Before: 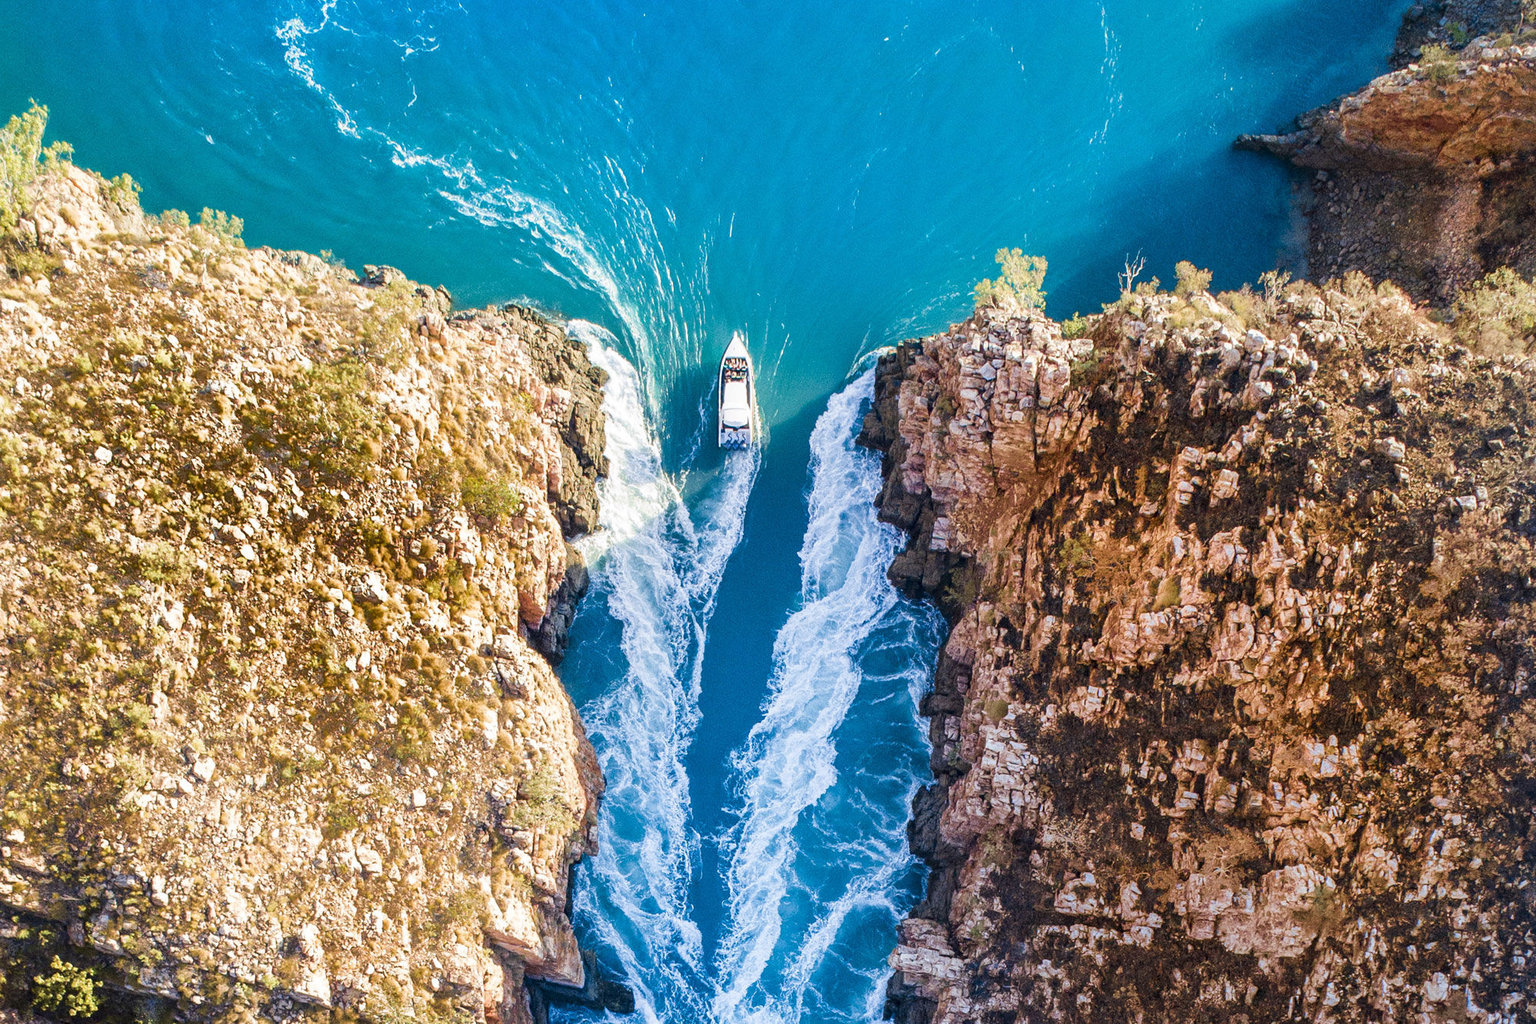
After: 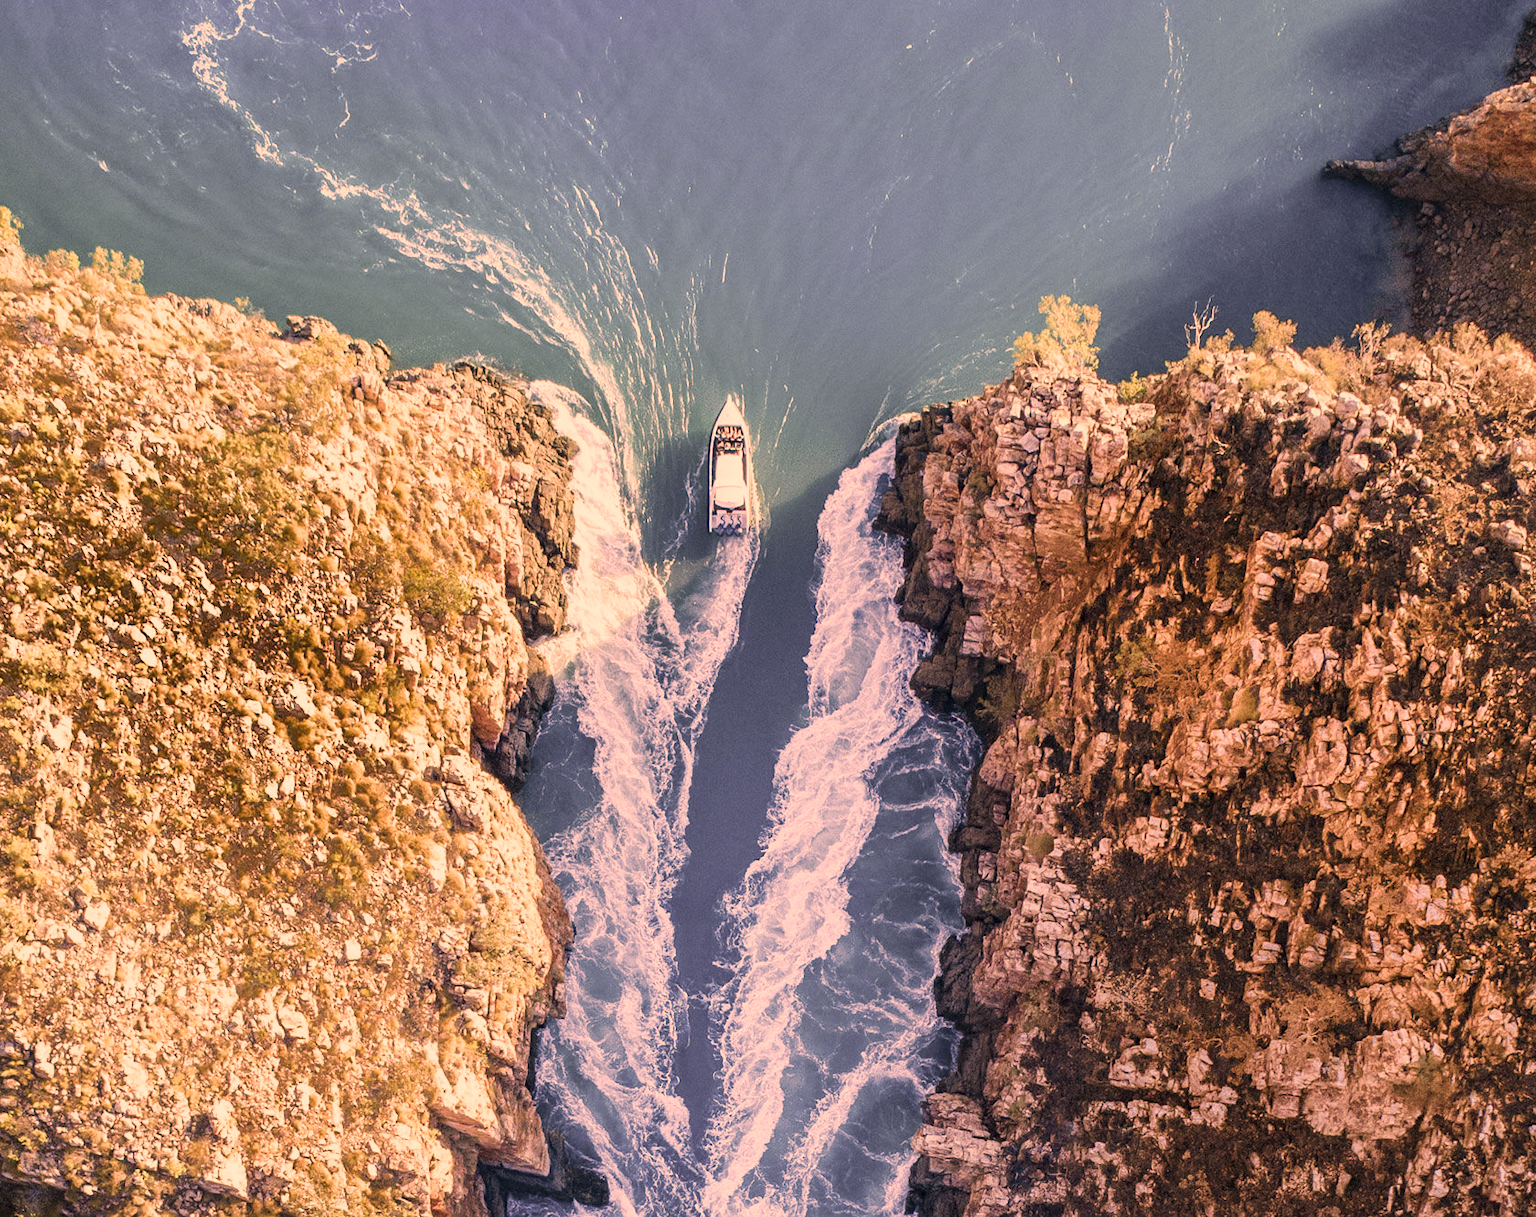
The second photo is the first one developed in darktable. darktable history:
crop: left 8.026%, right 7.374%
color correction: highlights a* 40, highlights b* 40, saturation 0.69
